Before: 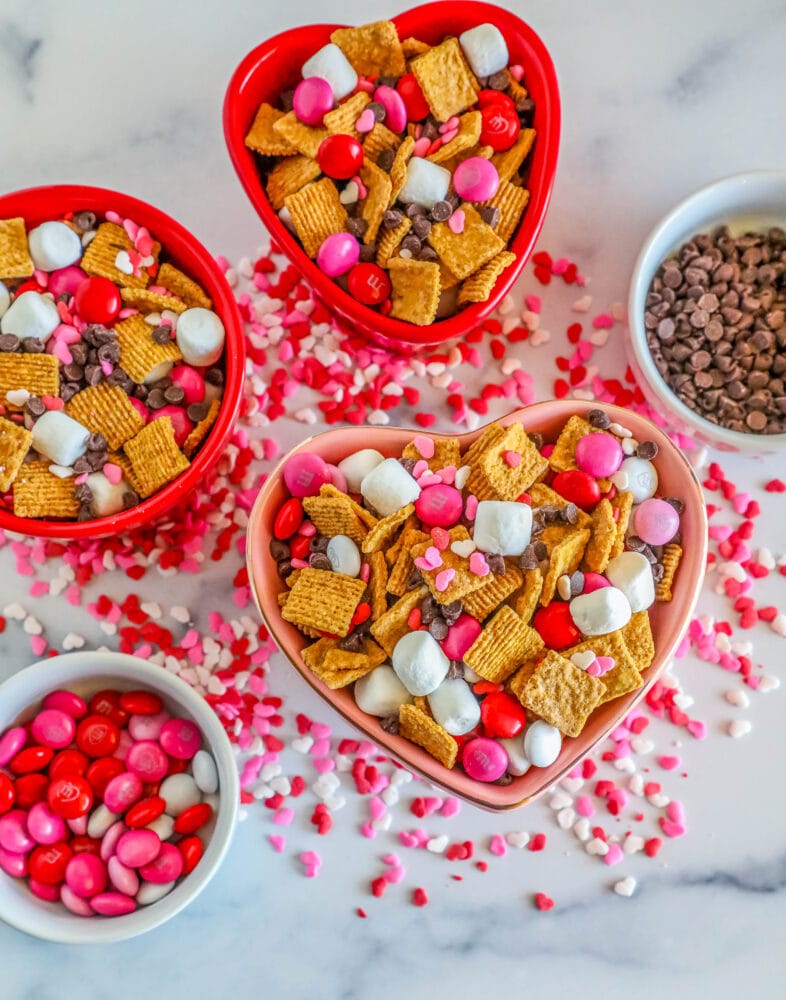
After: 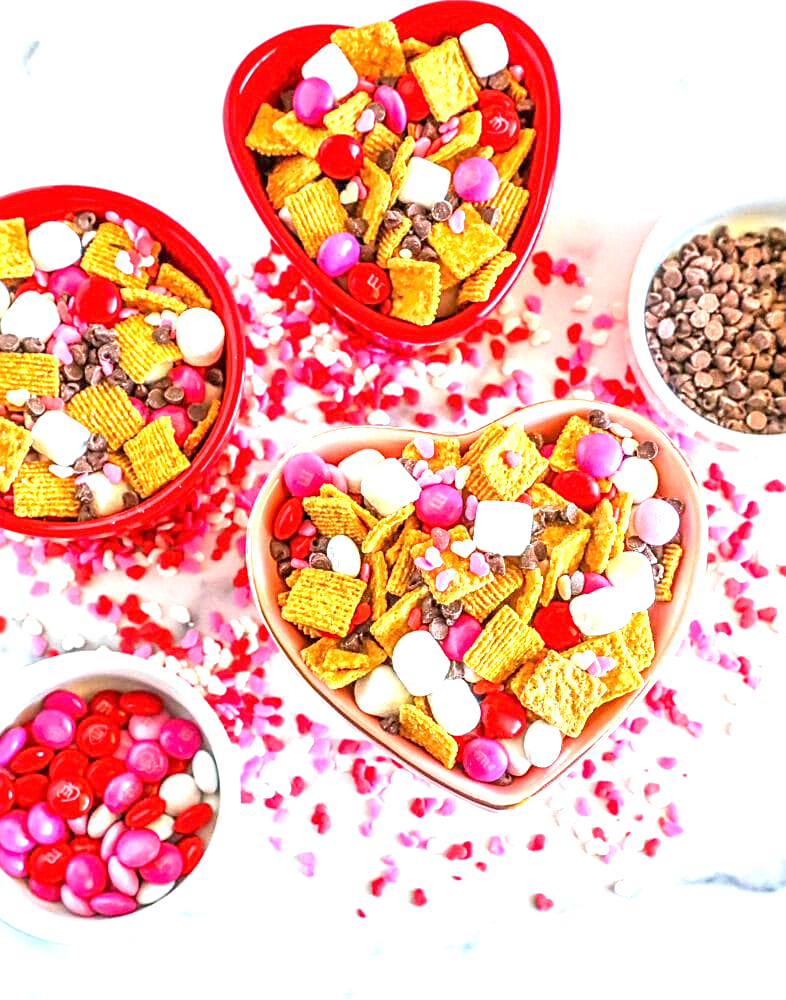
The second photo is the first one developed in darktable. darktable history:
exposure: black level correction 0, exposure 1.45 EV, compensate exposure bias true, compensate highlight preservation false
sharpen: on, module defaults
